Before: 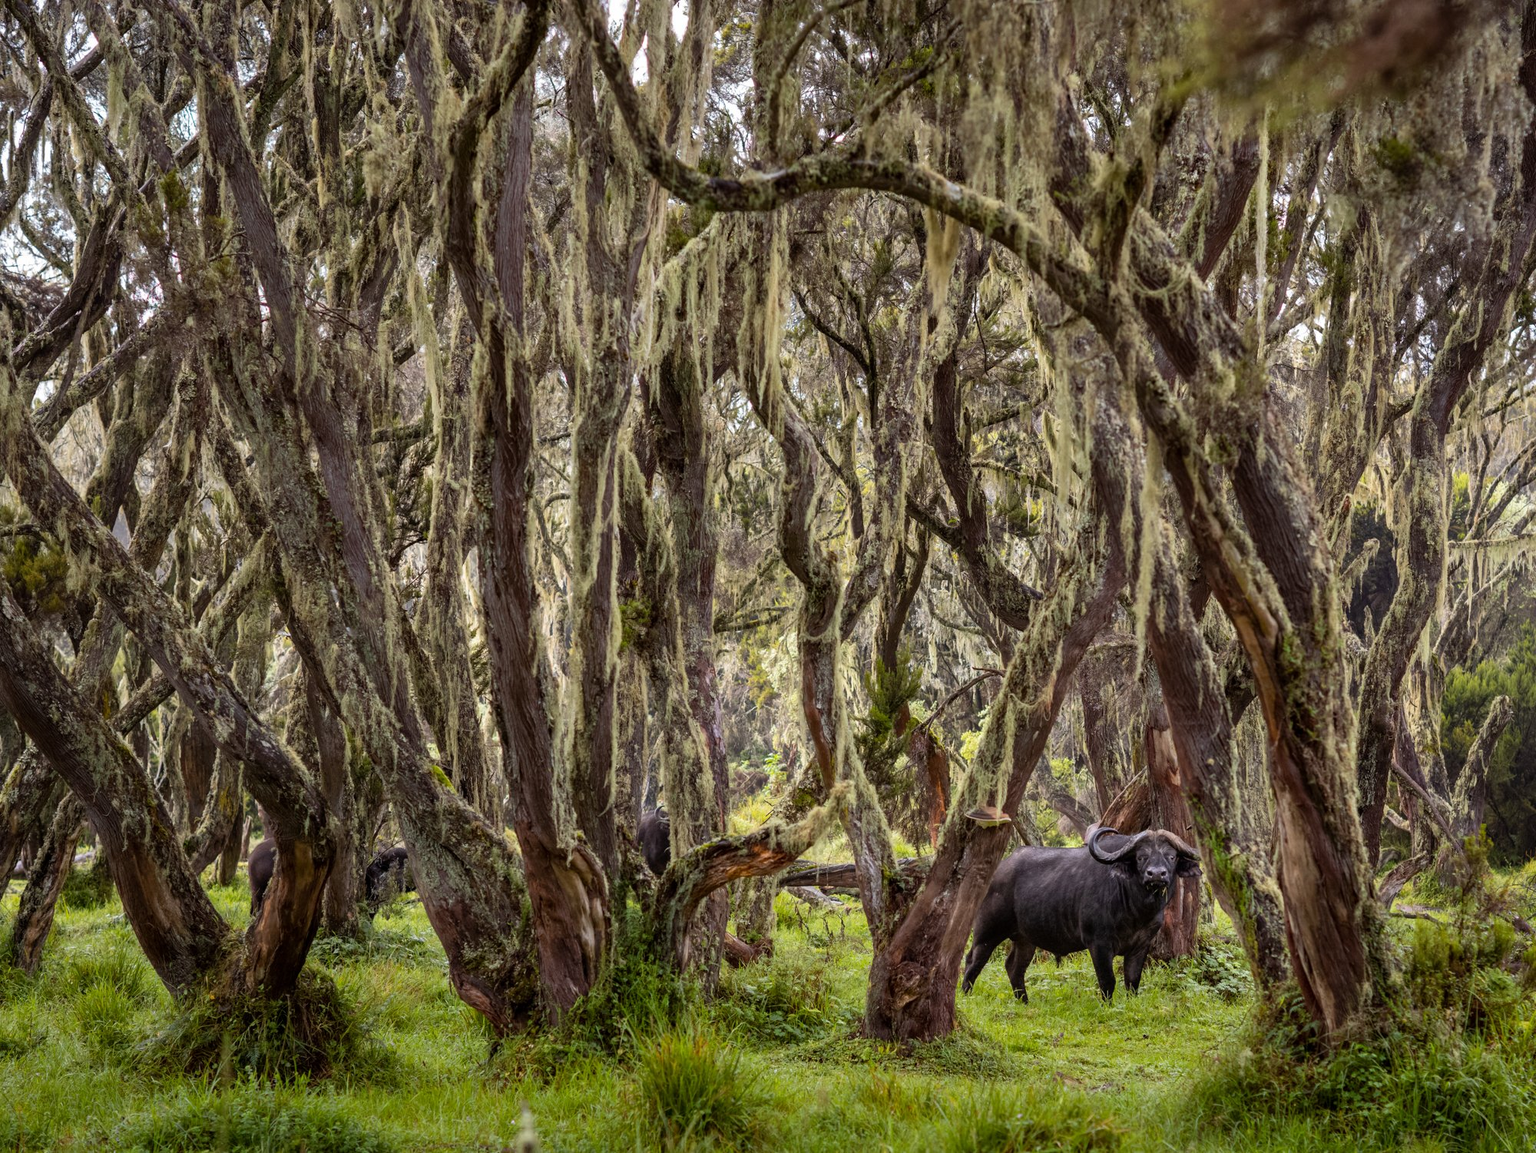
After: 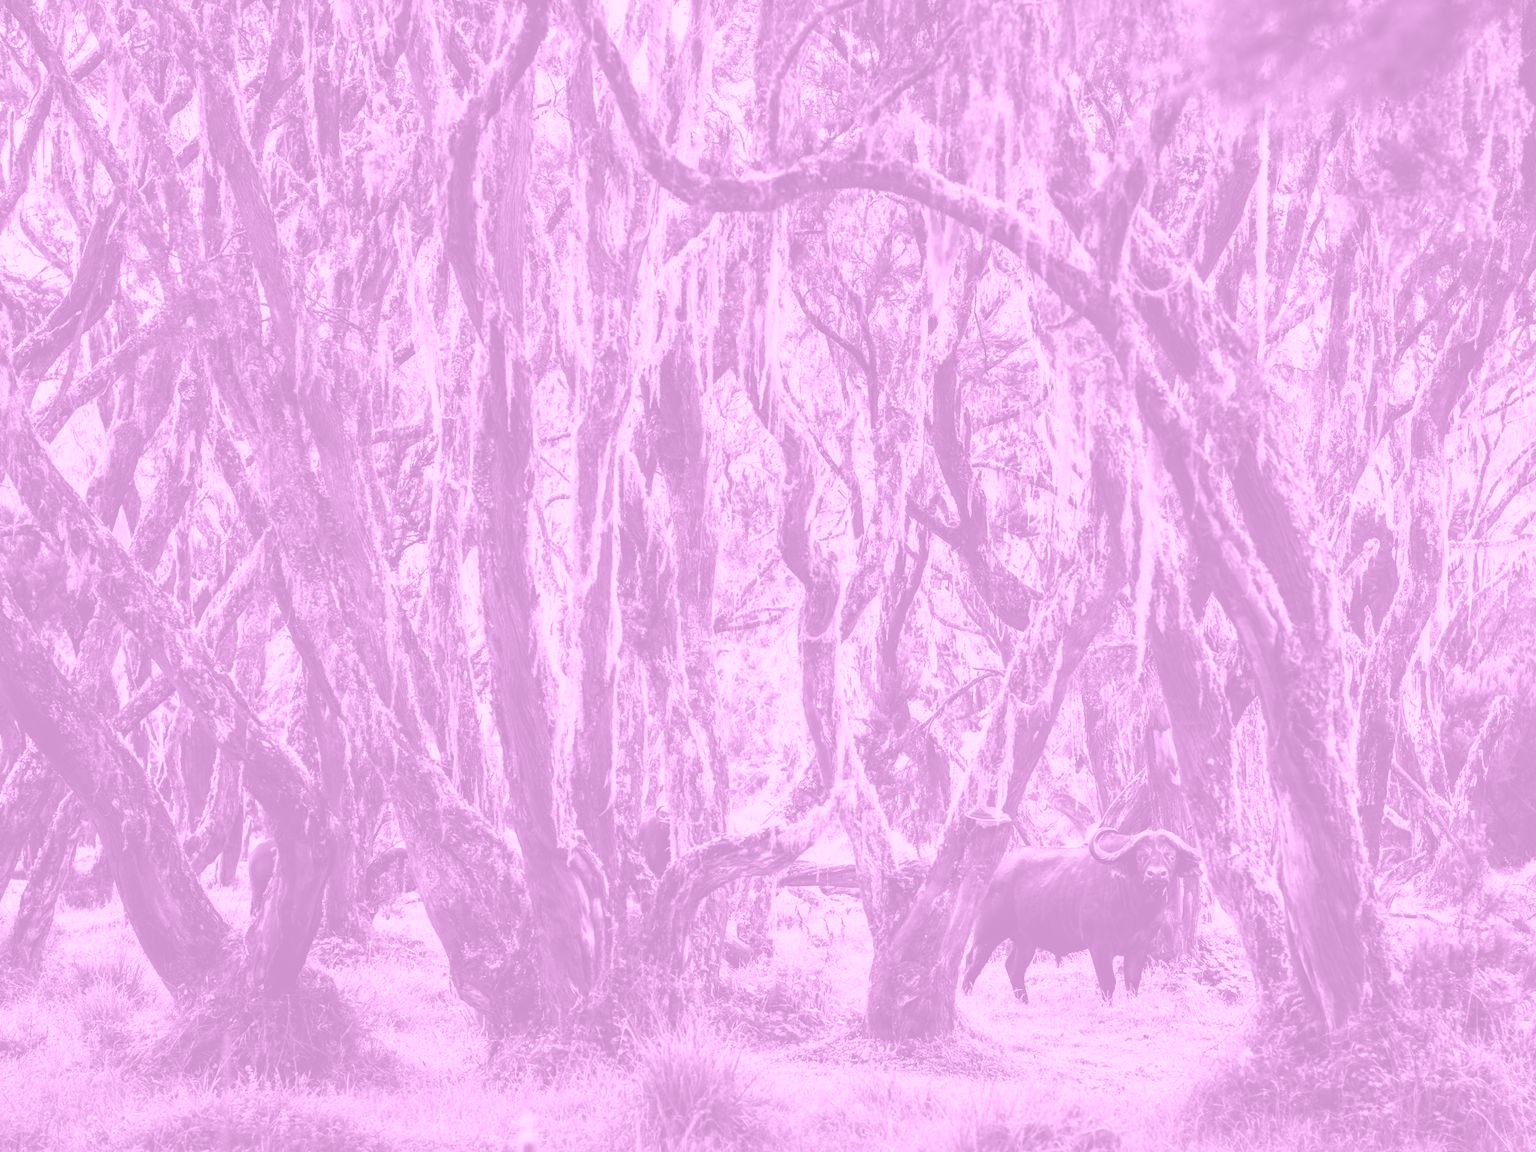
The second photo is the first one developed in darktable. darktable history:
contrast brightness saturation: contrast 0.4, brightness 0.1, saturation 0.21
velvia: on, module defaults
colorize: hue 331.2°, saturation 75%, source mix 30.28%, lightness 70.52%, version 1
